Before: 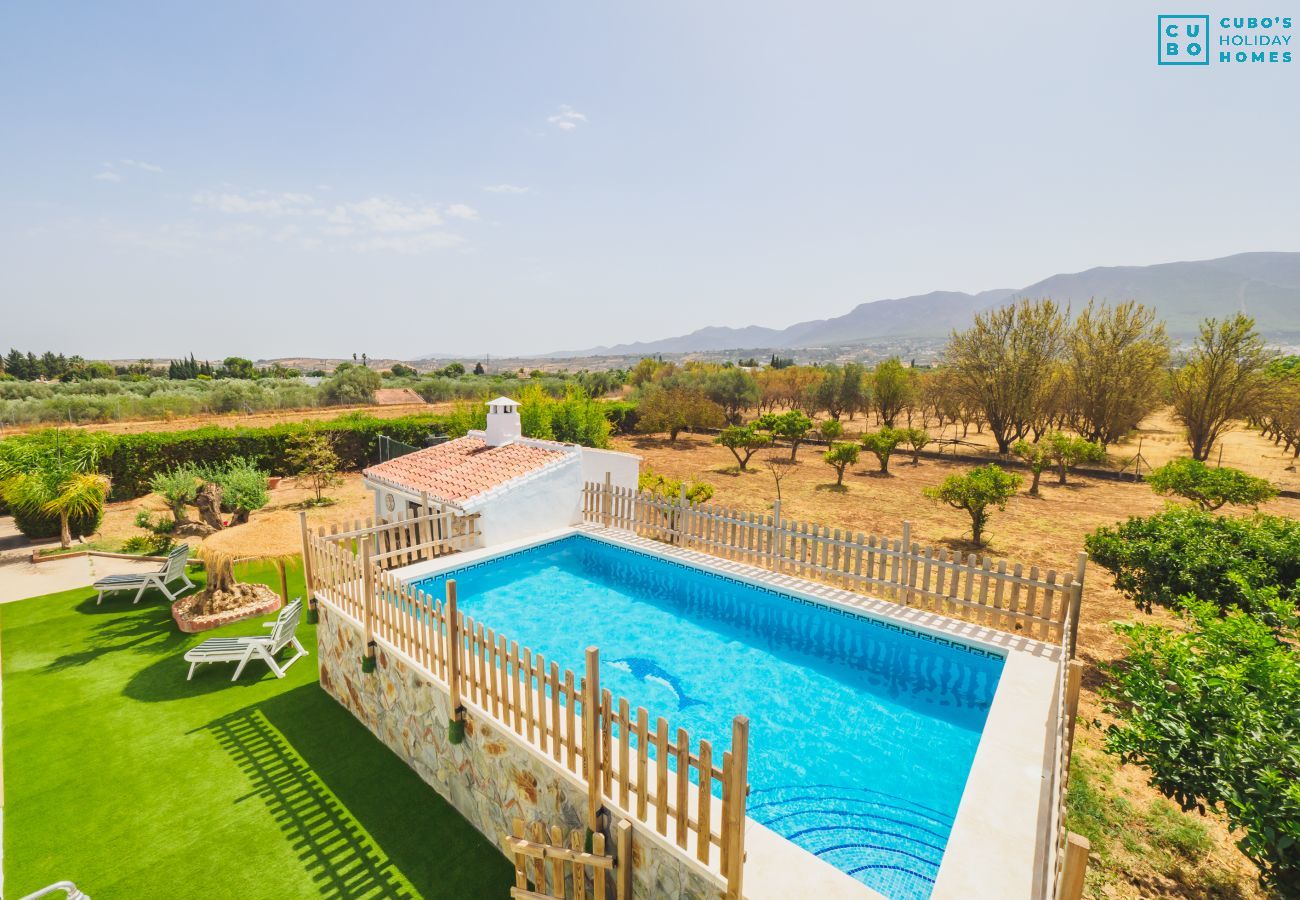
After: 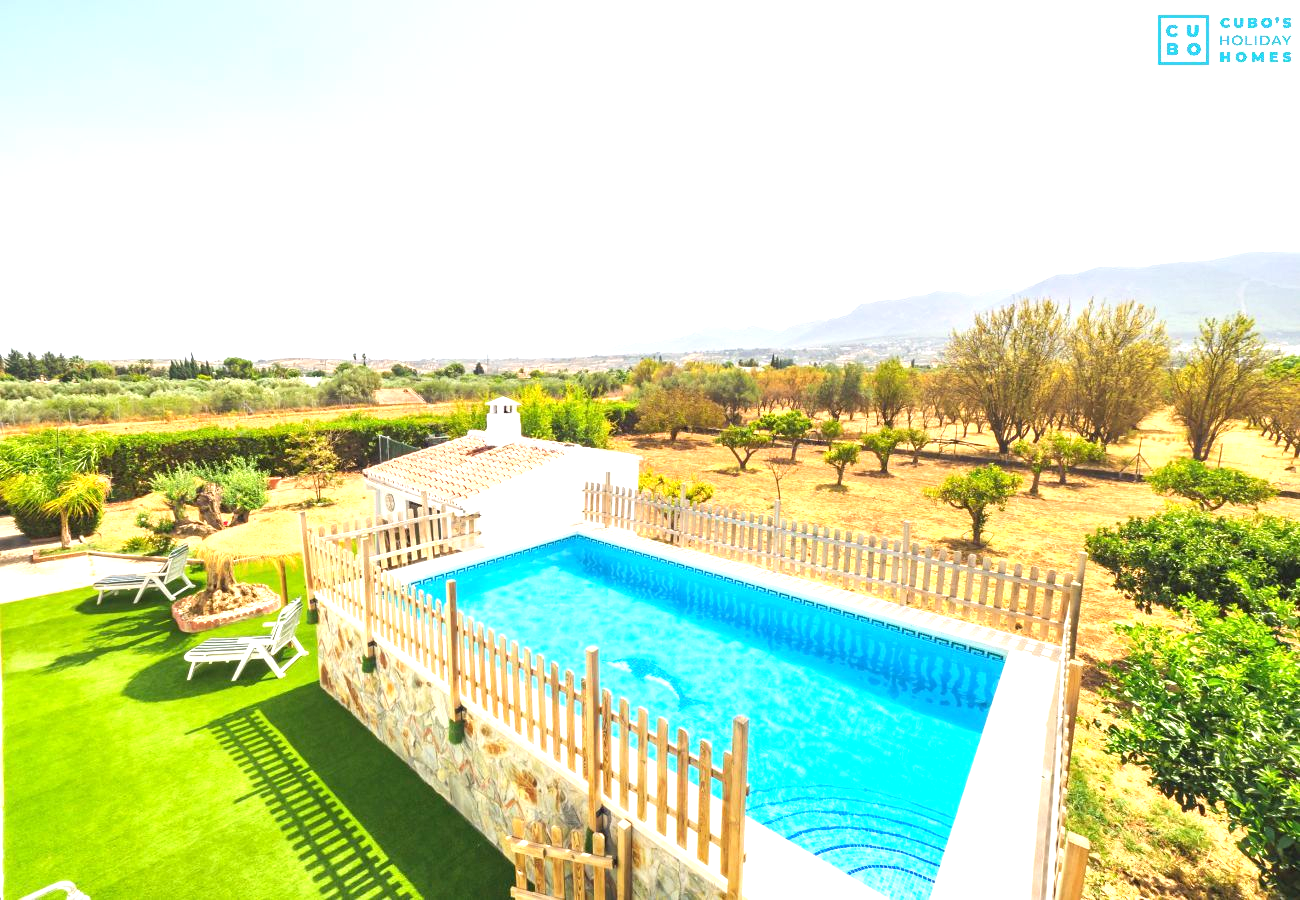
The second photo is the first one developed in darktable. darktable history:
exposure: black level correction 0.001, exposure 1.054 EV, compensate highlight preservation false
